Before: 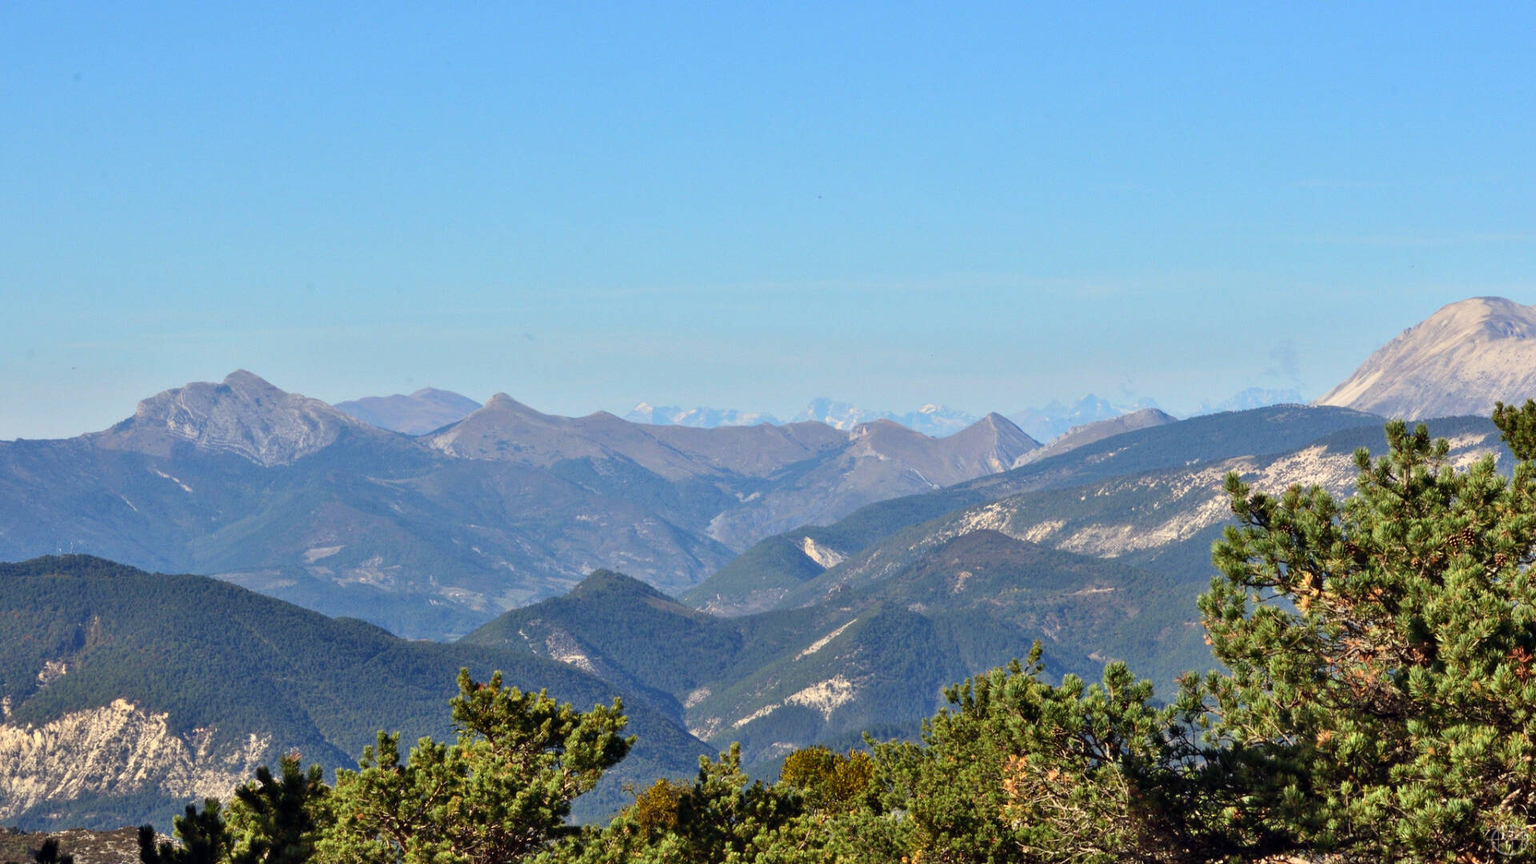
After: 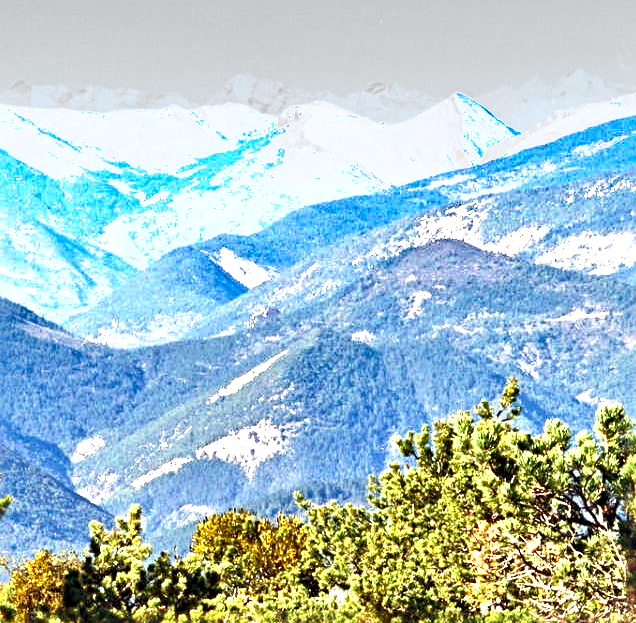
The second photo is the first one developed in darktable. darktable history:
white balance: emerald 1
sharpen: radius 4.883
shadows and highlights: white point adjustment 1, soften with gaussian
exposure: black level correction 0.001, exposure 2 EV, compensate highlight preservation false
crop: left 40.878%, top 39.176%, right 25.993%, bottom 3.081%
